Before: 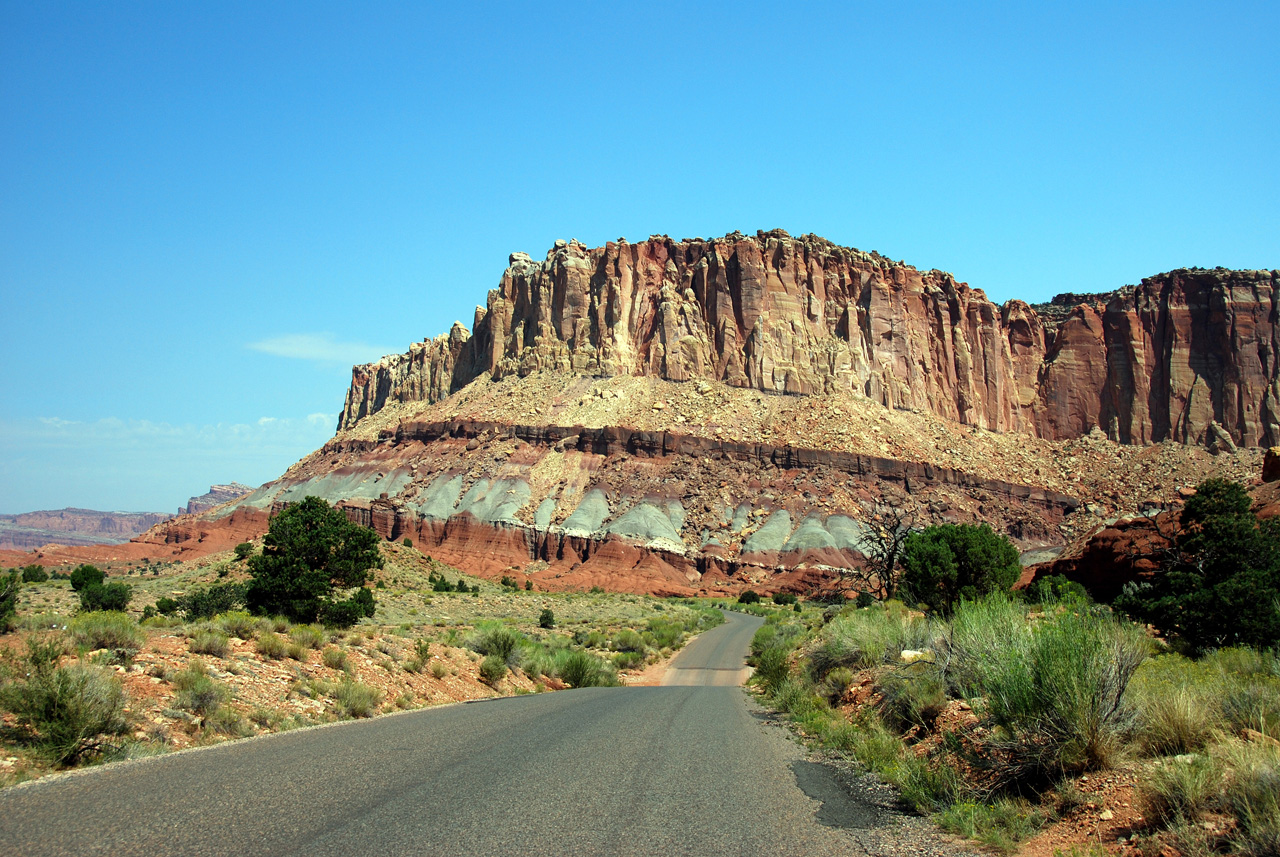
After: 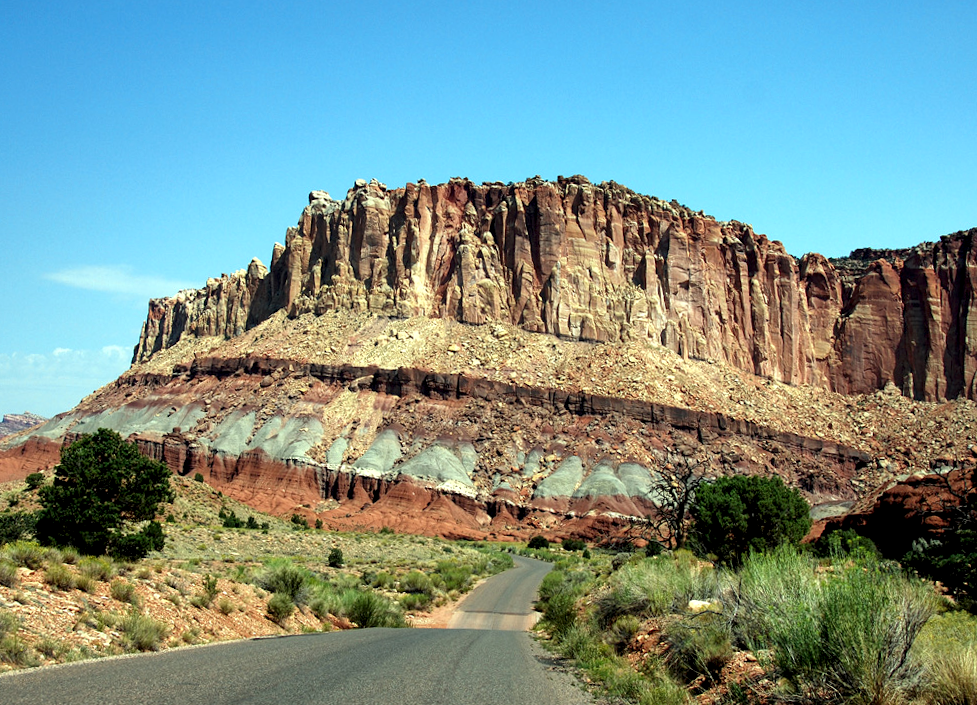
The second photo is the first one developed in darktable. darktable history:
shadows and highlights: shadows 37.27, highlights -28.18, soften with gaussian
crop: left 16.768%, top 8.653%, right 8.362%, bottom 12.485%
rotate and perspective: rotation 1.72°, automatic cropping off
local contrast: highlights 123%, shadows 126%, detail 140%, midtone range 0.254
